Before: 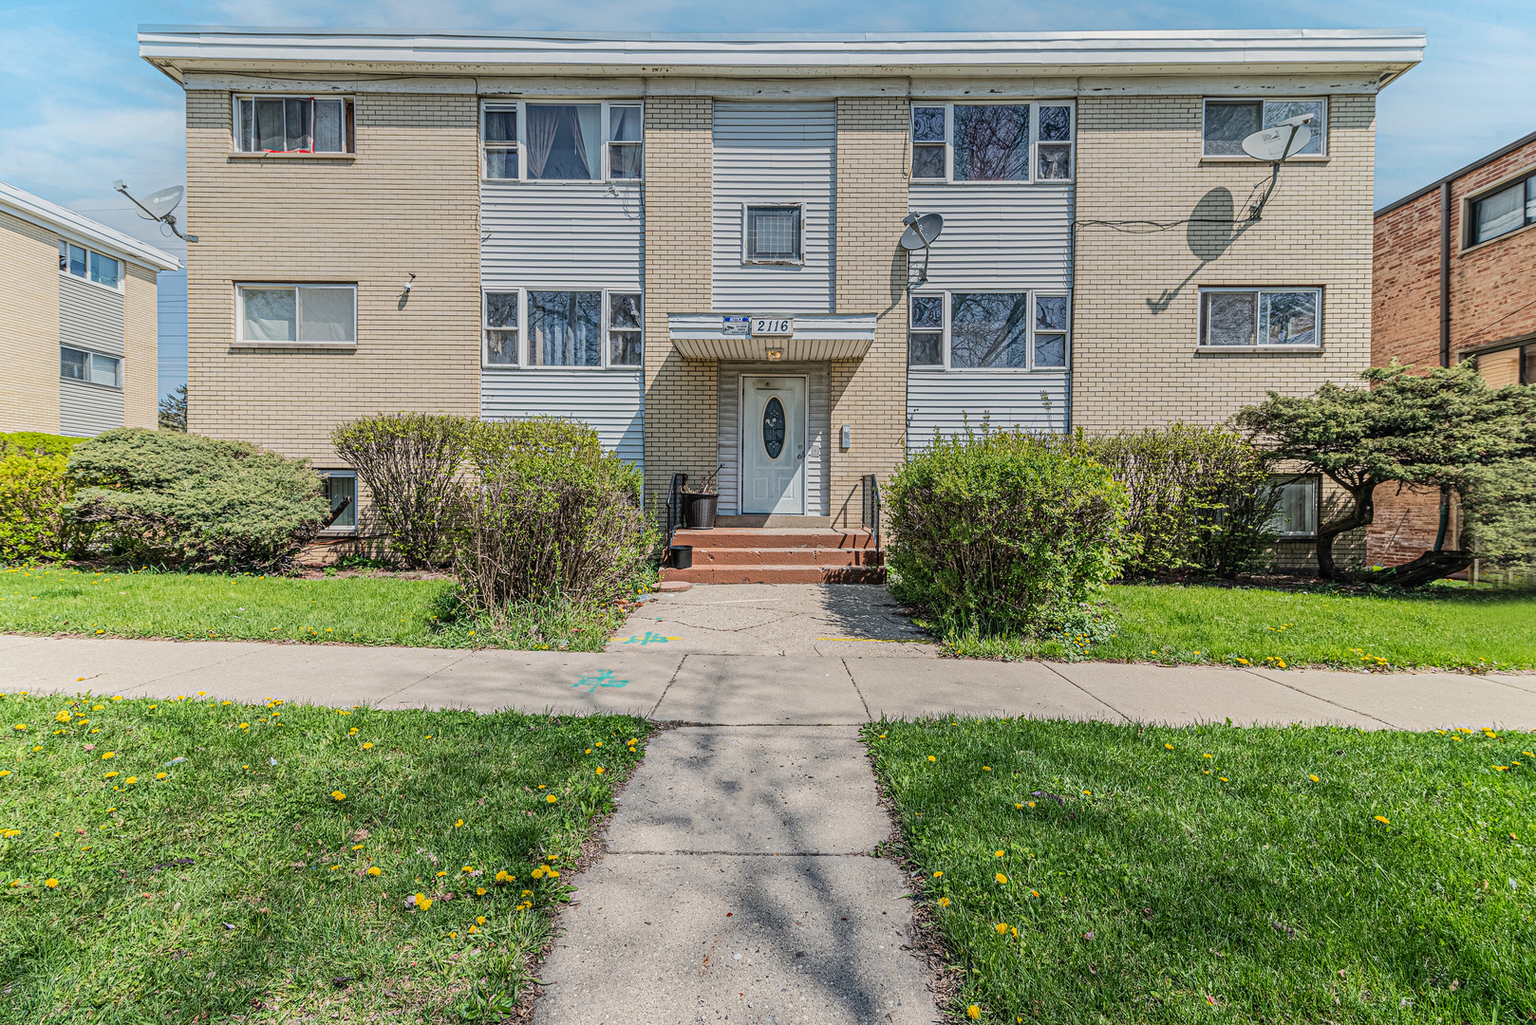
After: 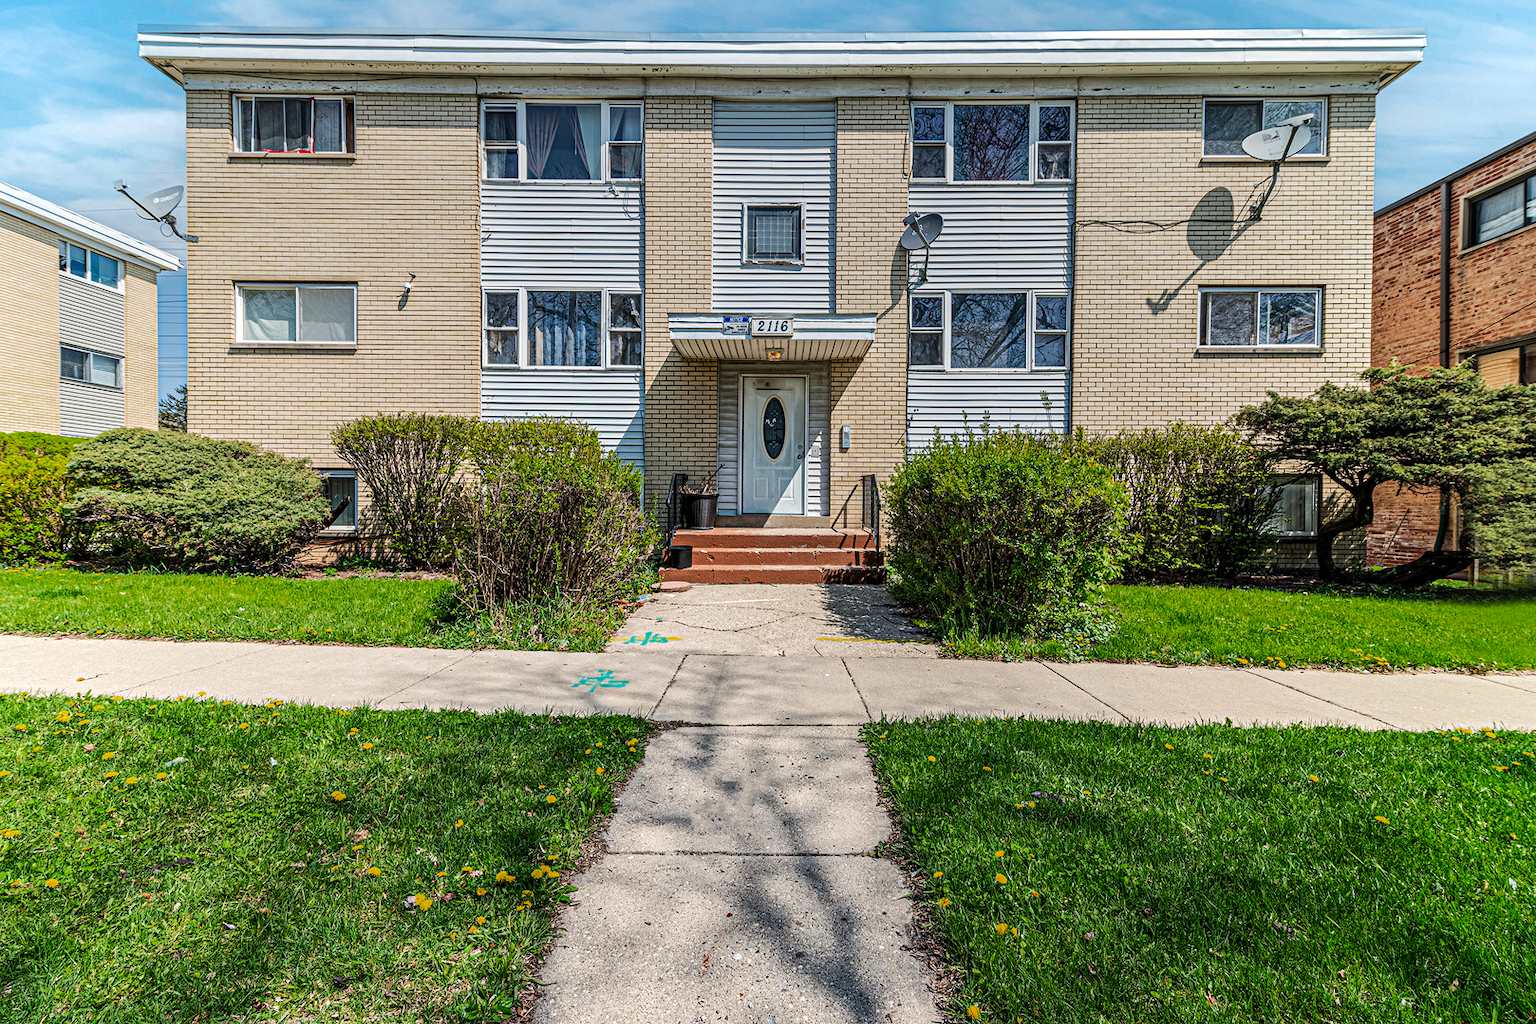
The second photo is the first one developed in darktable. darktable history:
crop: bottom 0.059%
tone curve: curves: ch0 [(0, 0) (0.153, 0.06) (1, 1)], preserve colors none
color zones: curves: ch0 [(0, 0.425) (0.143, 0.422) (0.286, 0.42) (0.429, 0.419) (0.571, 0.419) (0.714, 0.42) (0.857, 0.422) (1, 0.425)]
tone equalizer: -8 EV -0.406 EV, -7 EV -0.385 EV, -6 EV -0.339 EV, -5 EV -0.238 EV, -3 EV 0.256 EV, -2 EV 0.341 EV, -1 EV 0.398 EV, +0 EV 0.405 EV, smoothing diameter 24.91%, edges refinement/feathering 14.58, preserve details guided filter
local contrast: mode bilateral grid, contrast 20, coarseness 50, detail 120%, midtone range 0.2
